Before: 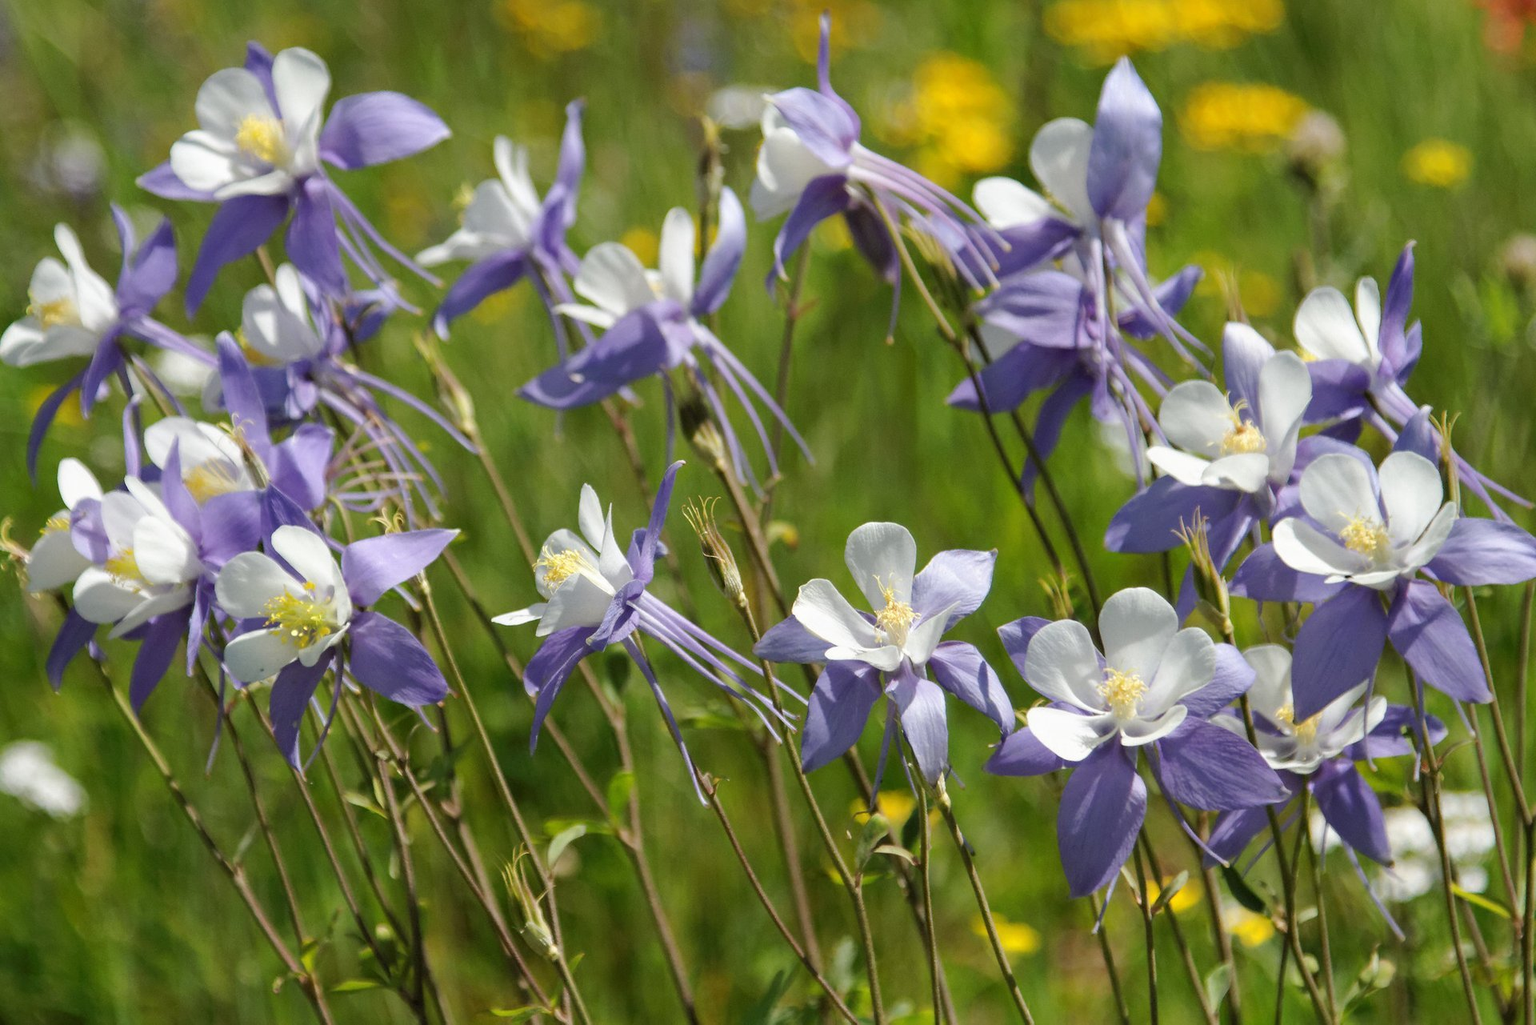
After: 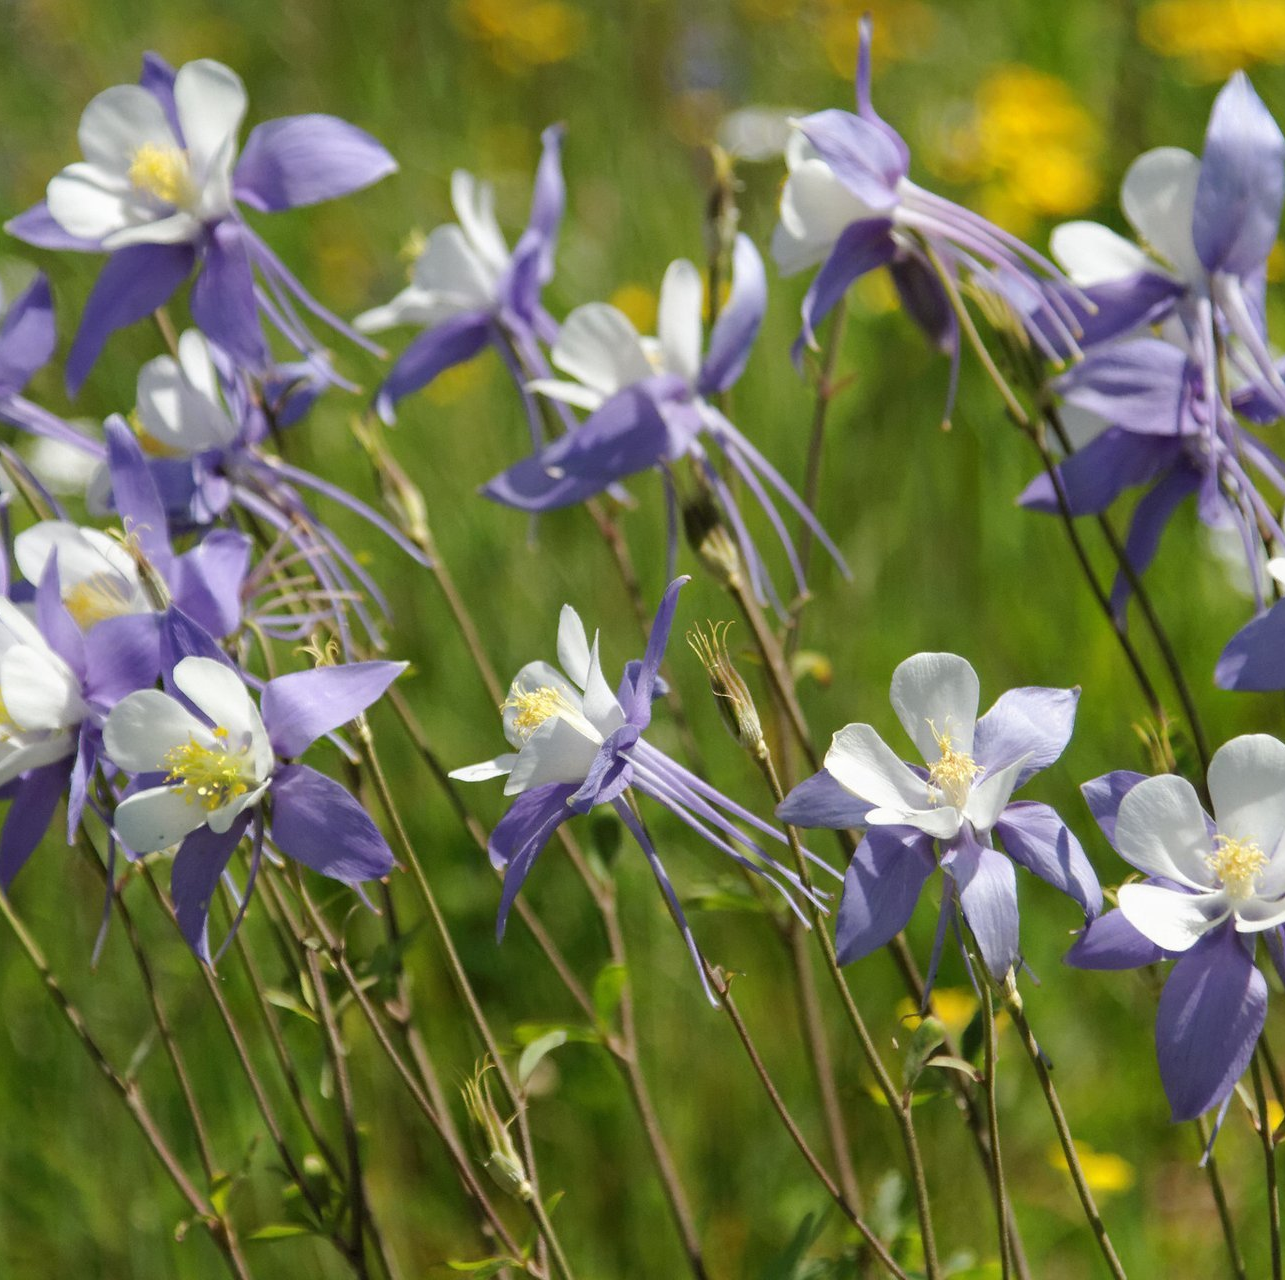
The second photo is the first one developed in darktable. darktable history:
crop and rotate: left 8.681%, right 24.372%
